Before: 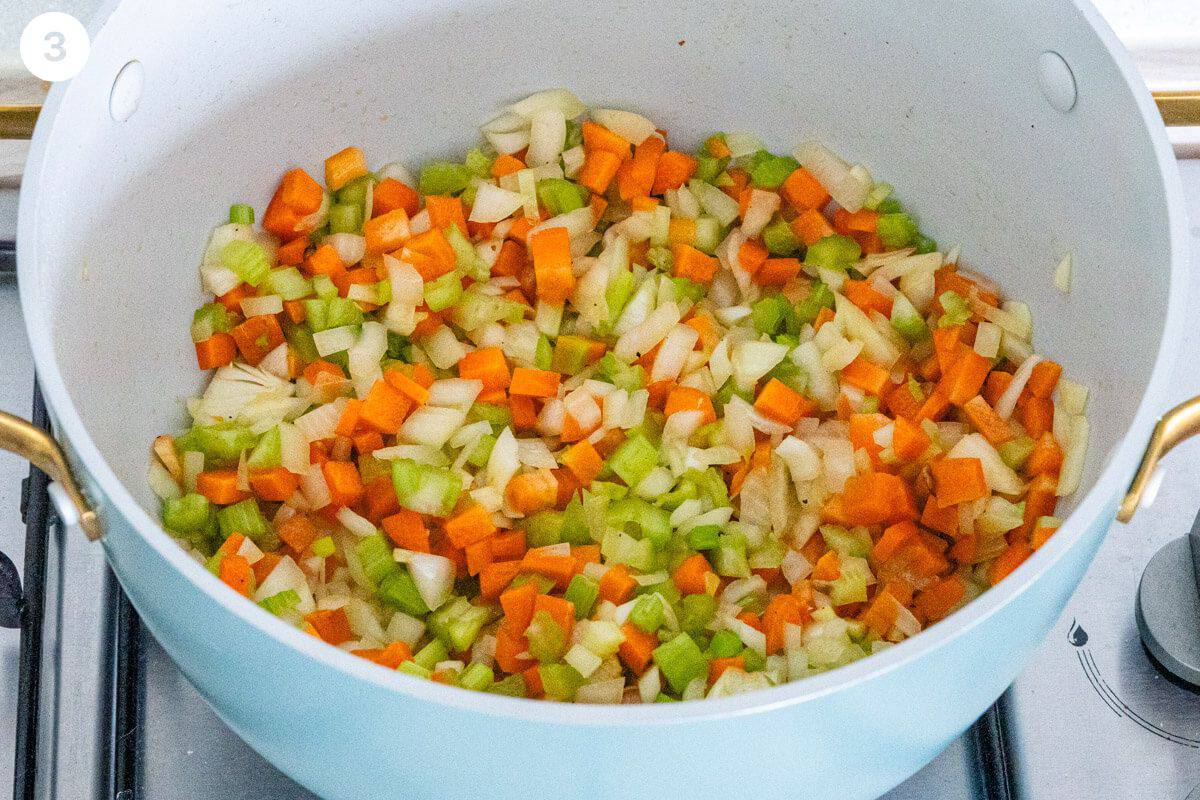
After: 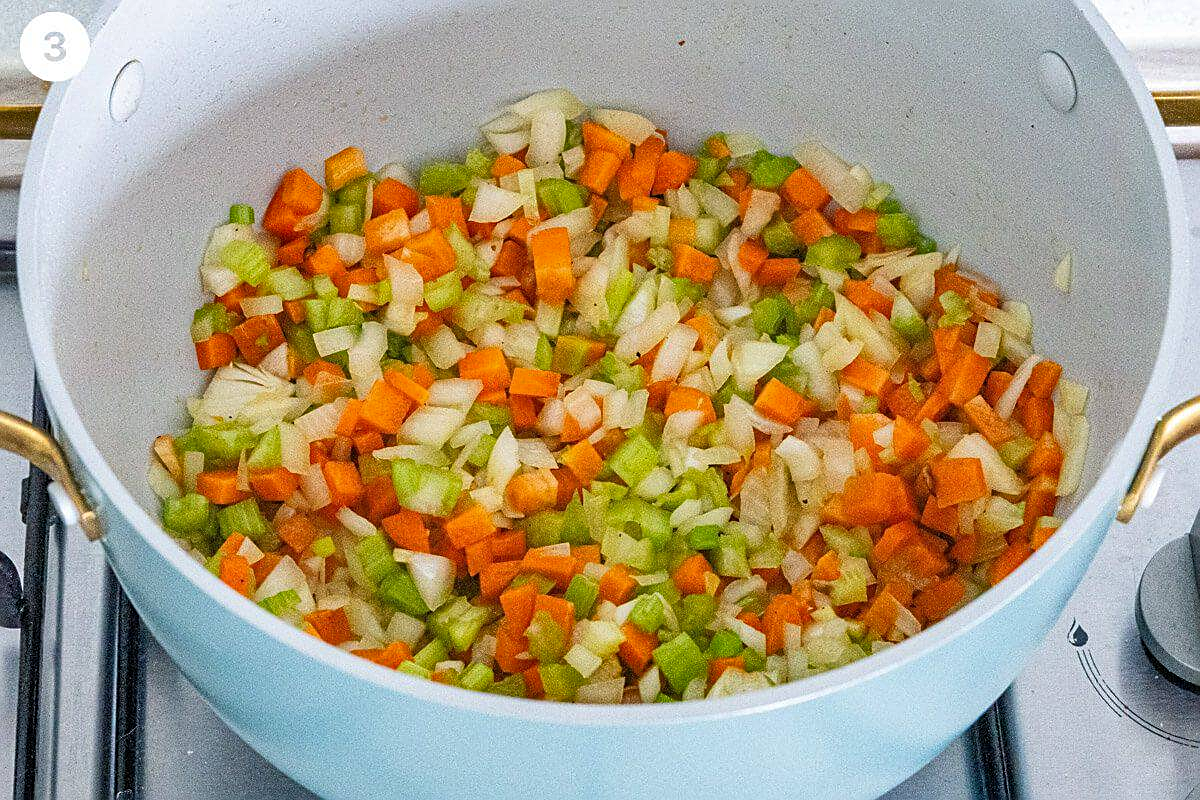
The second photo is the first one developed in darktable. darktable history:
shadows and highlights: shadows 33.08, highlights -45.88, compress 49.74%, soften with gaussian
sharpen: on, module defaults
